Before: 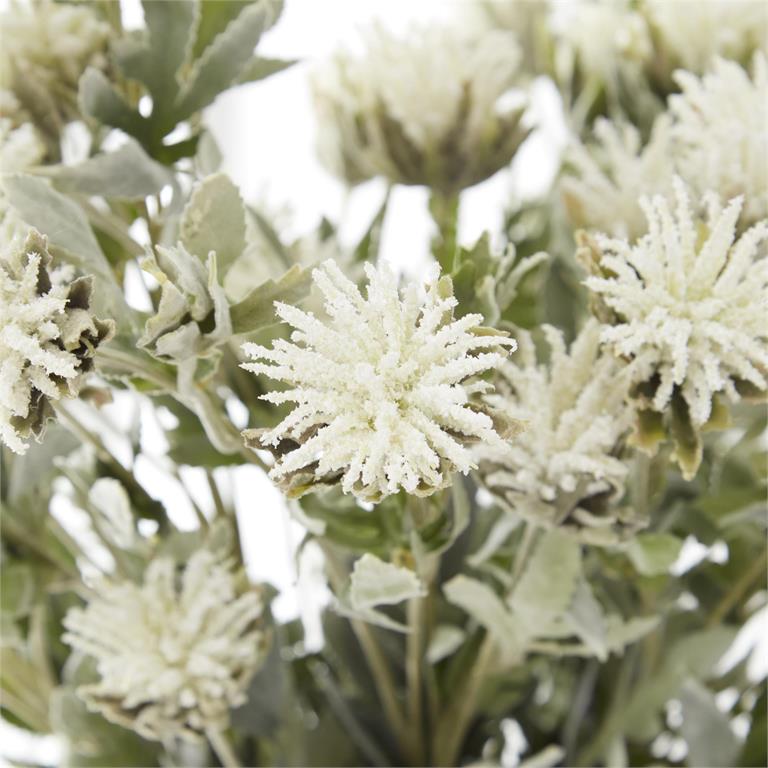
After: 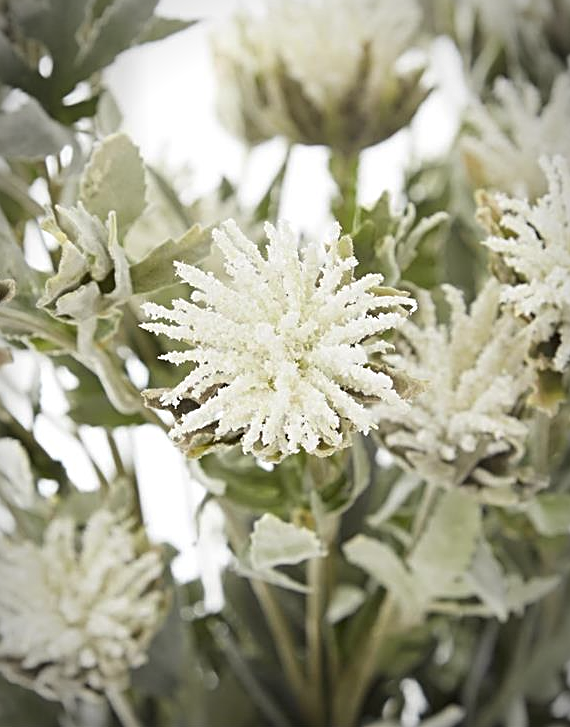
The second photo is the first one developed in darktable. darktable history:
sharpen: radius 2.543, amount 0.636
crop and rotate: left 13.15%, top 5.251%, right 12.609%
vignetting: fall-off start 87%, automatic ratio true
